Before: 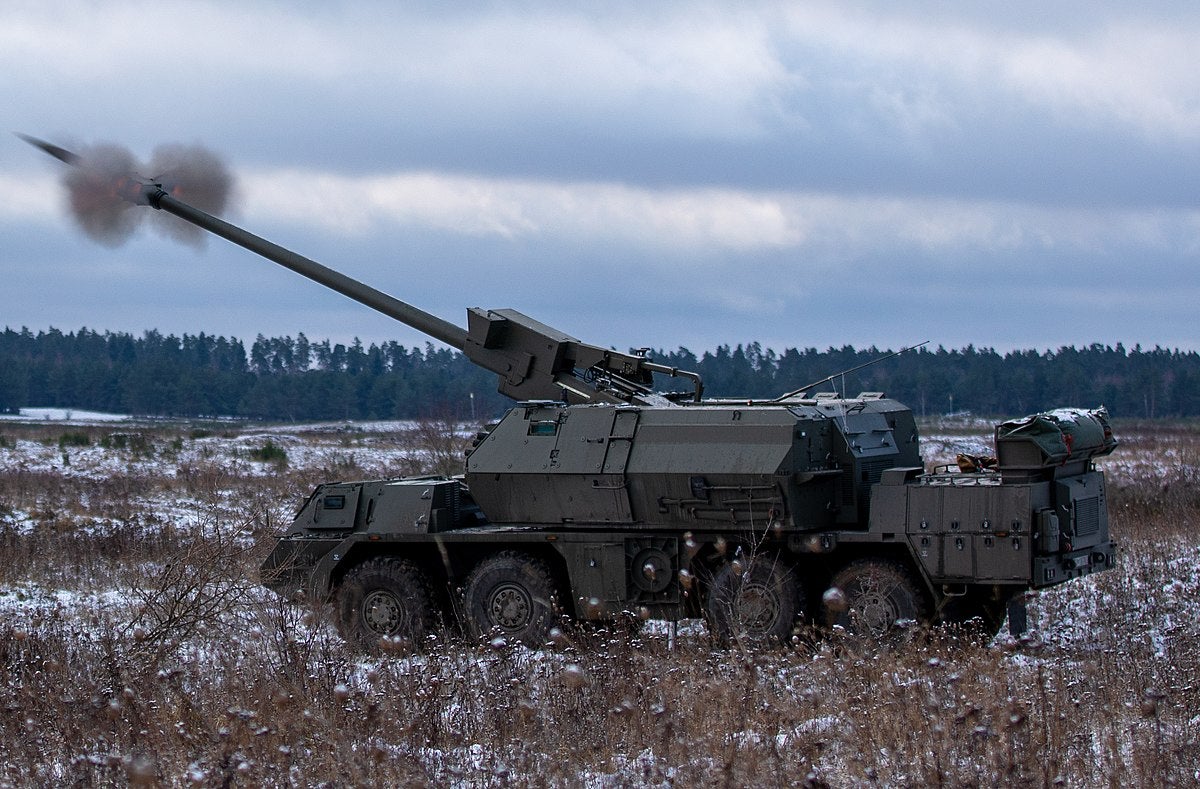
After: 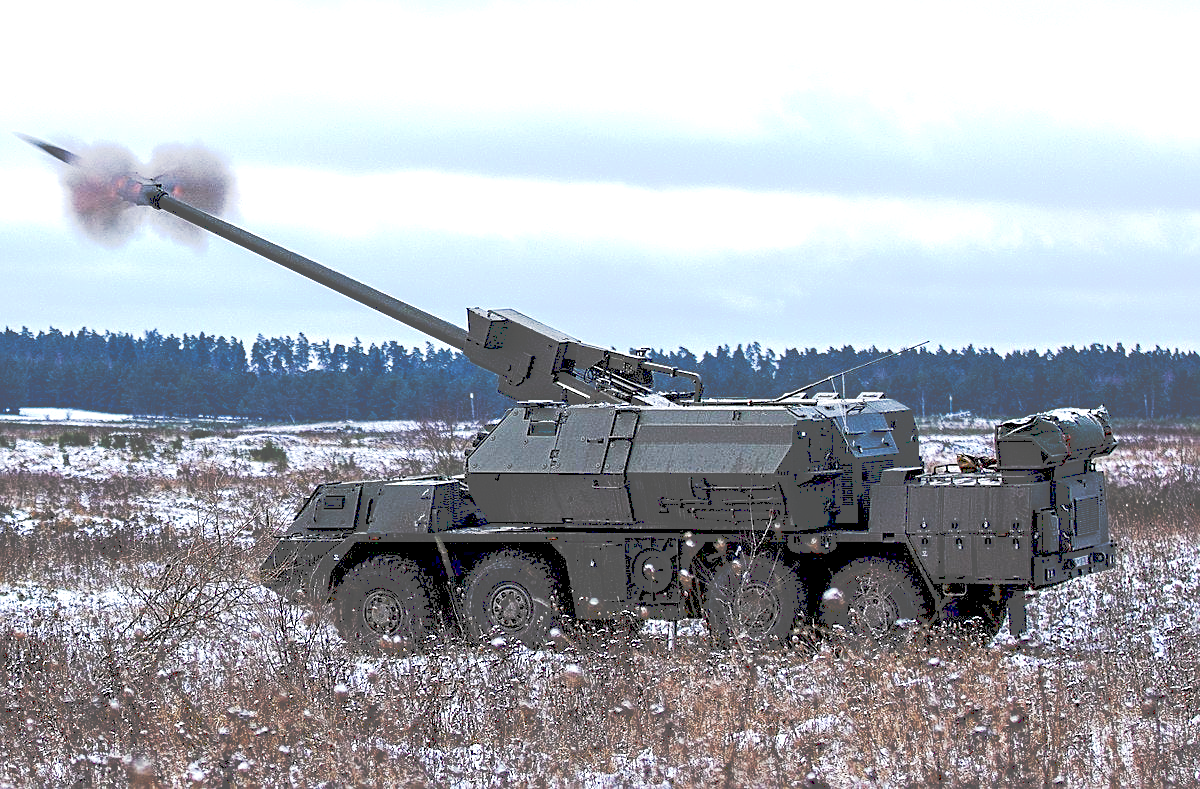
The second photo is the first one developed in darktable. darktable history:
exposure: black level correction 0.001, exposure 1.116 EV, compensate highlight preservation false
sharpen: on, module defaults
tone curve: curves: ch0 [(0, 0) (0.003, 0.331) (0.011, 0.333) (0.025, 0.333) (0.044, 0.334) (0.069, 0.335) (0.1, 0.338) (0.136, 0.342) (0.177, 0.347) (0.224, 0.352) (0.277, 0.359) (0.335, 0.39) (0.399, 0.434) (0.468, 0.509) (0.543, 0.615) (0.623, 0.731) (0.709, 0.814) (0.801, 0.88) (0.898, 0.921) (1, 1)], preserve colors none
